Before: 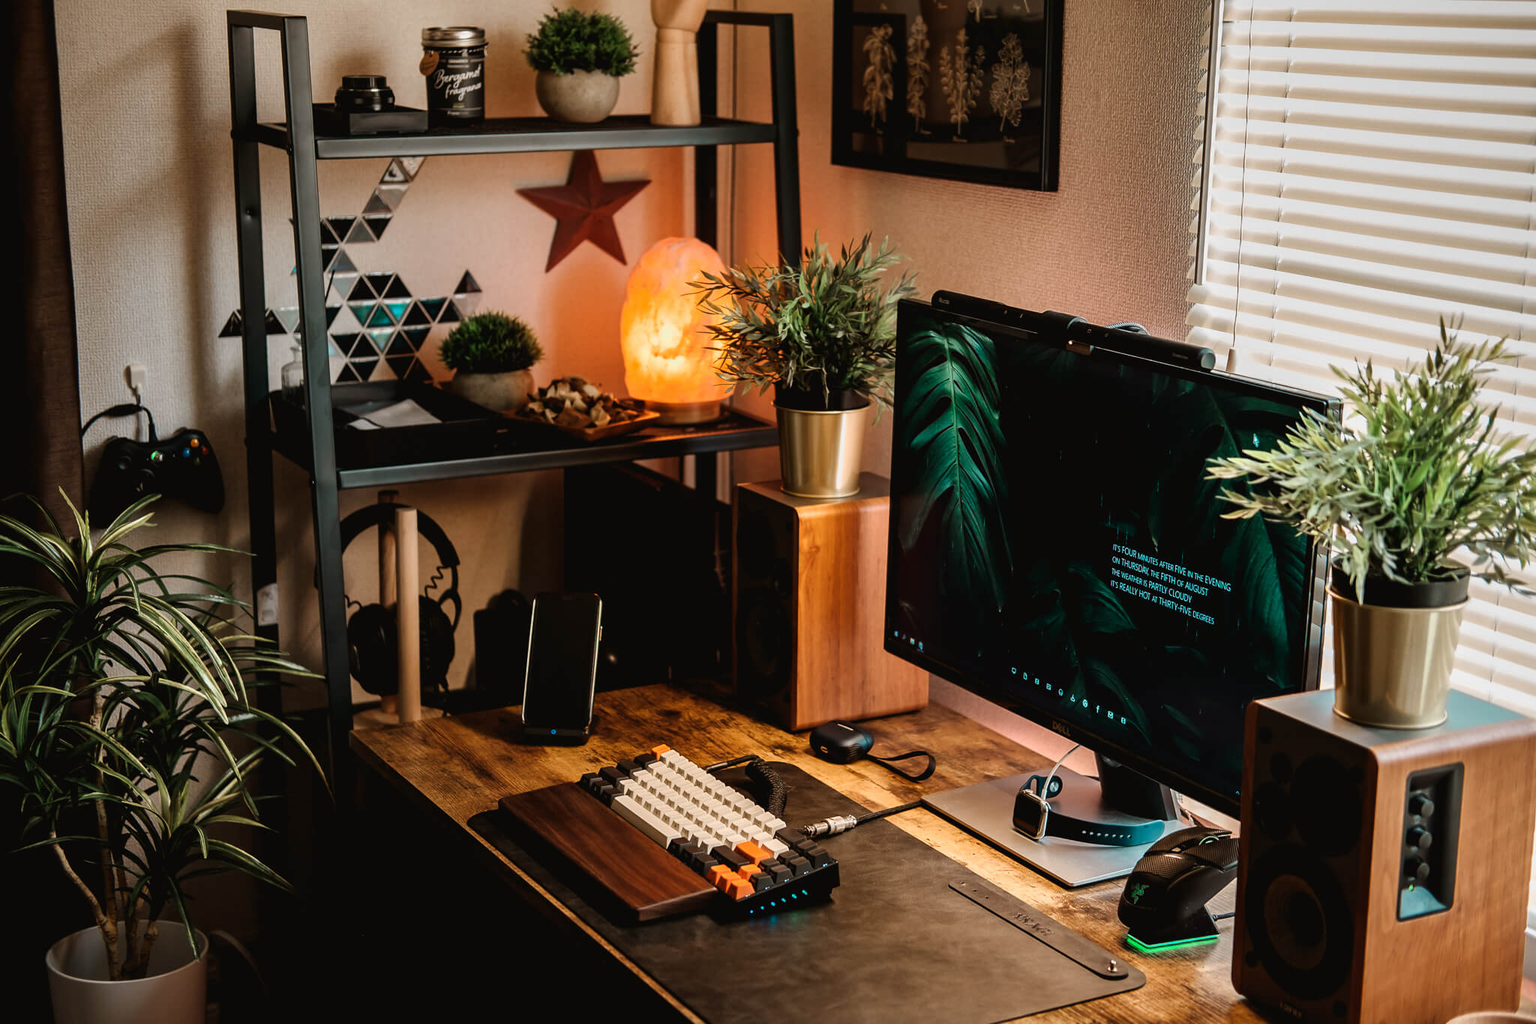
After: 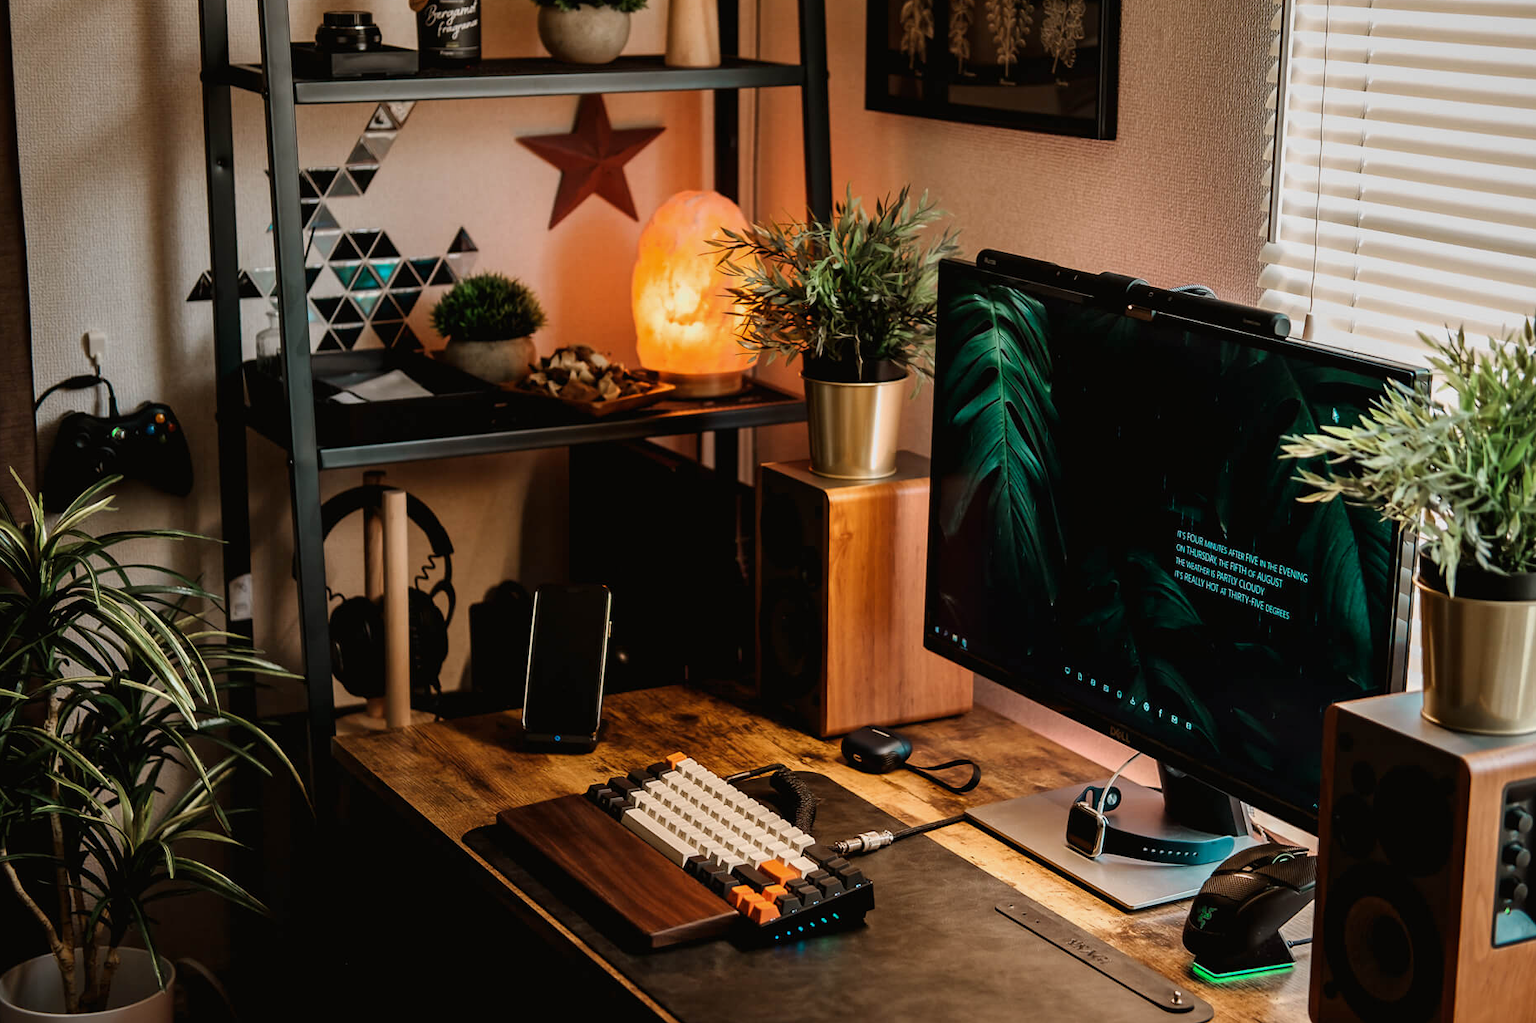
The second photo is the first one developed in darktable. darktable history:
crop: left 3.305%, top 6.436%, right 6.389%, bottom 3.258%
exposure: black level correction 0.001, exposure -0.125 EV, compensate exposure bias true, compensate highlight preservation false
